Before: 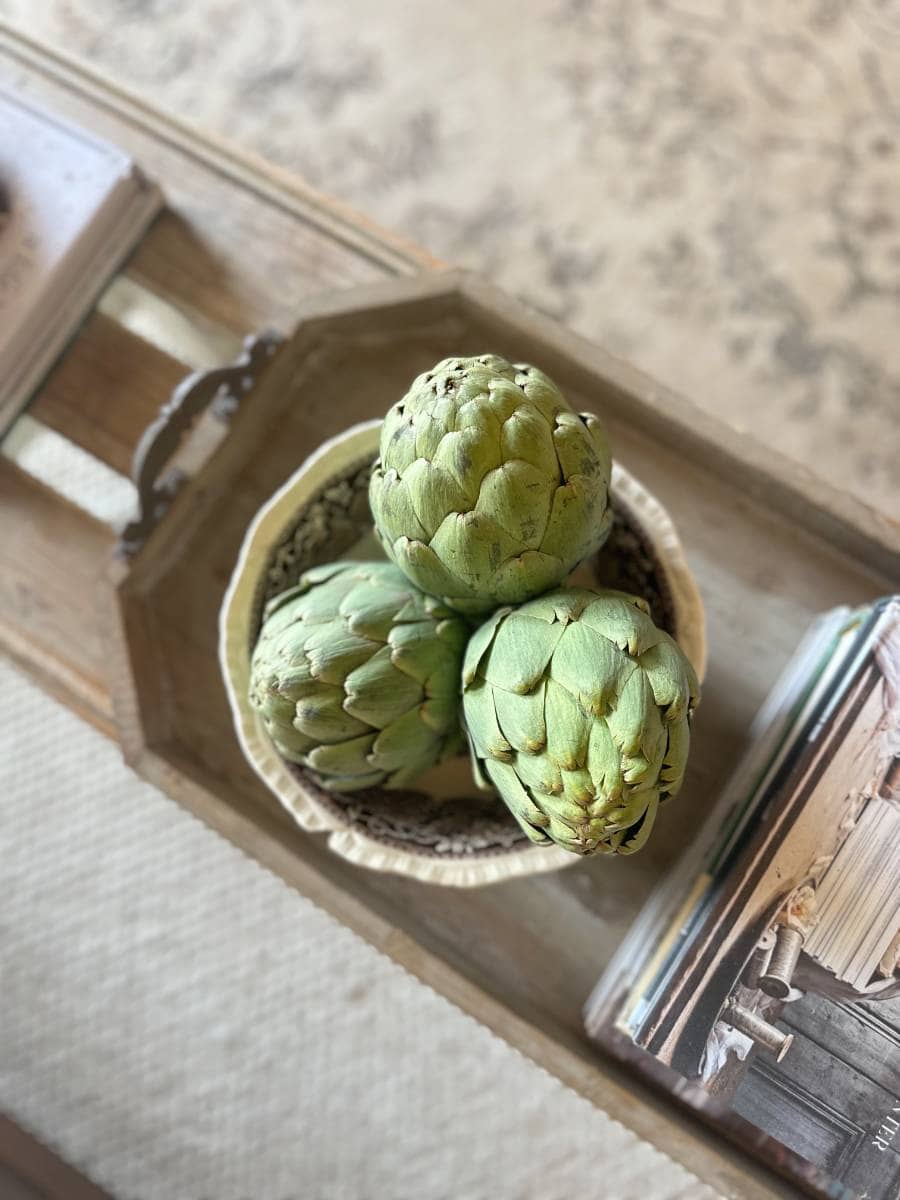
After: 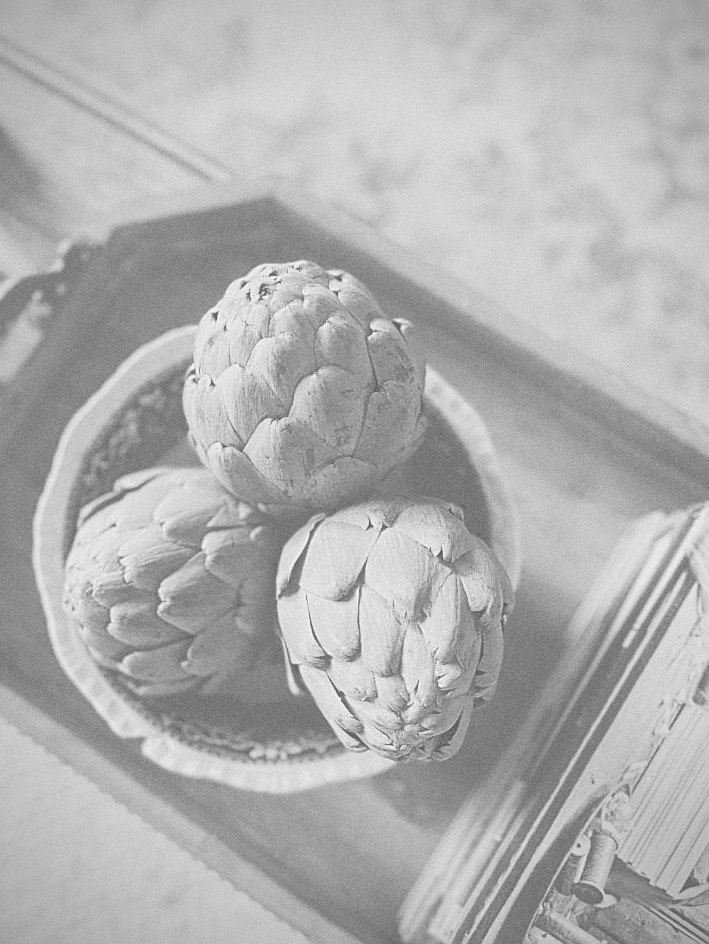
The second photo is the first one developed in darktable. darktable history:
vignetting: on, module defaults
tone curve: curves: ch0 [(0, 0) (0.003, 0.17) (0.011, 0.17) (0.025, 0.17) (0.044, 0.168) (0.069, 0.167) (0.1, 0.173) (0.136, 0.181) (0.177, 0.199) (0.224, 0.226) (0.277, 0.271) (0.335, 0.333) (0.399, 0.419) (0.468, 0.52) (0.543, 0.621) (0.623, 0.716) (0.709, 0.795) (0.801, 0.867) (0.898, 0.914) (1, 1)], preserve colors none
monochrome: on, module defaults
white balance: emerald 1
grain: coarseness 0.47 ISO
crop and rotate: left 20.74%, top 7.912%, right 0.375%, bottom 13.378%
sharpen: amount 0.55
colorize: saturation 51%, source mix 50.67%, lightness 50.67%
